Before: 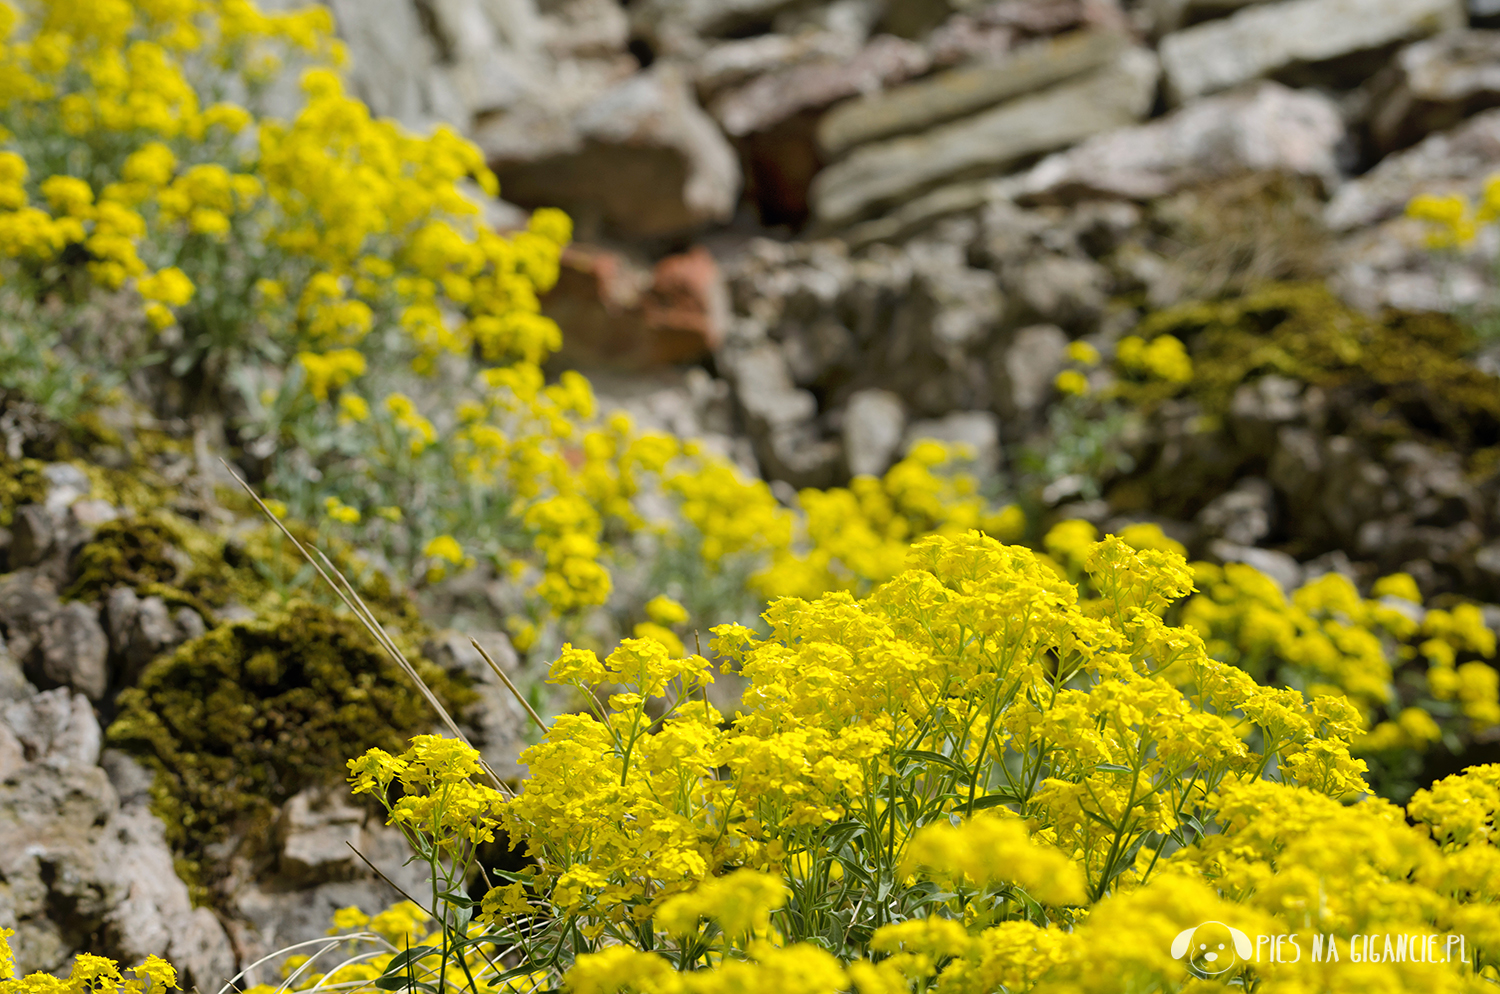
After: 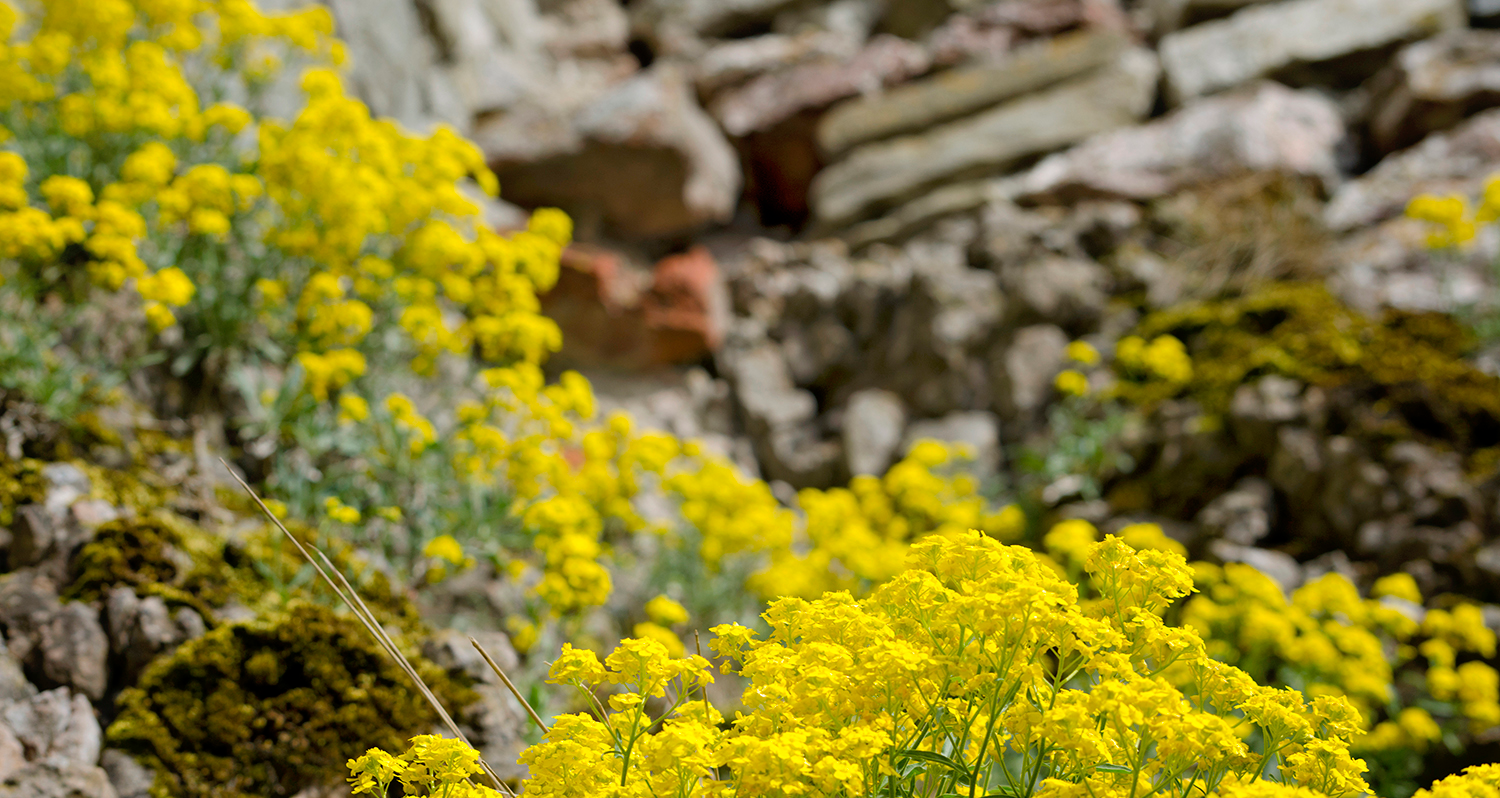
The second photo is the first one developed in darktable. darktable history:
crop: bottom 19.648%
